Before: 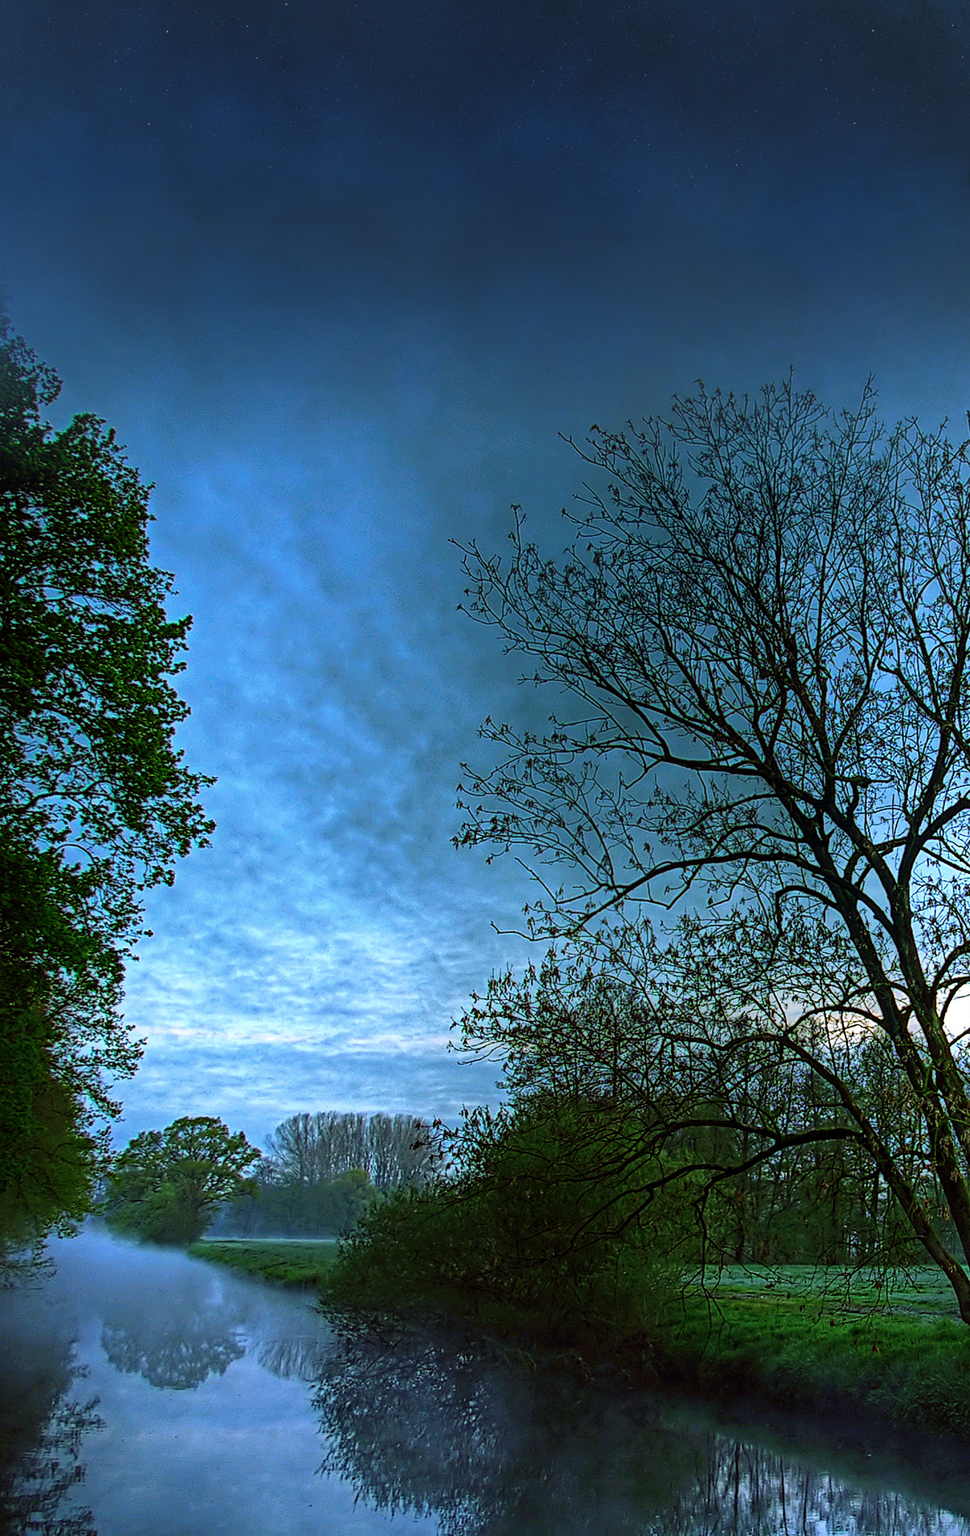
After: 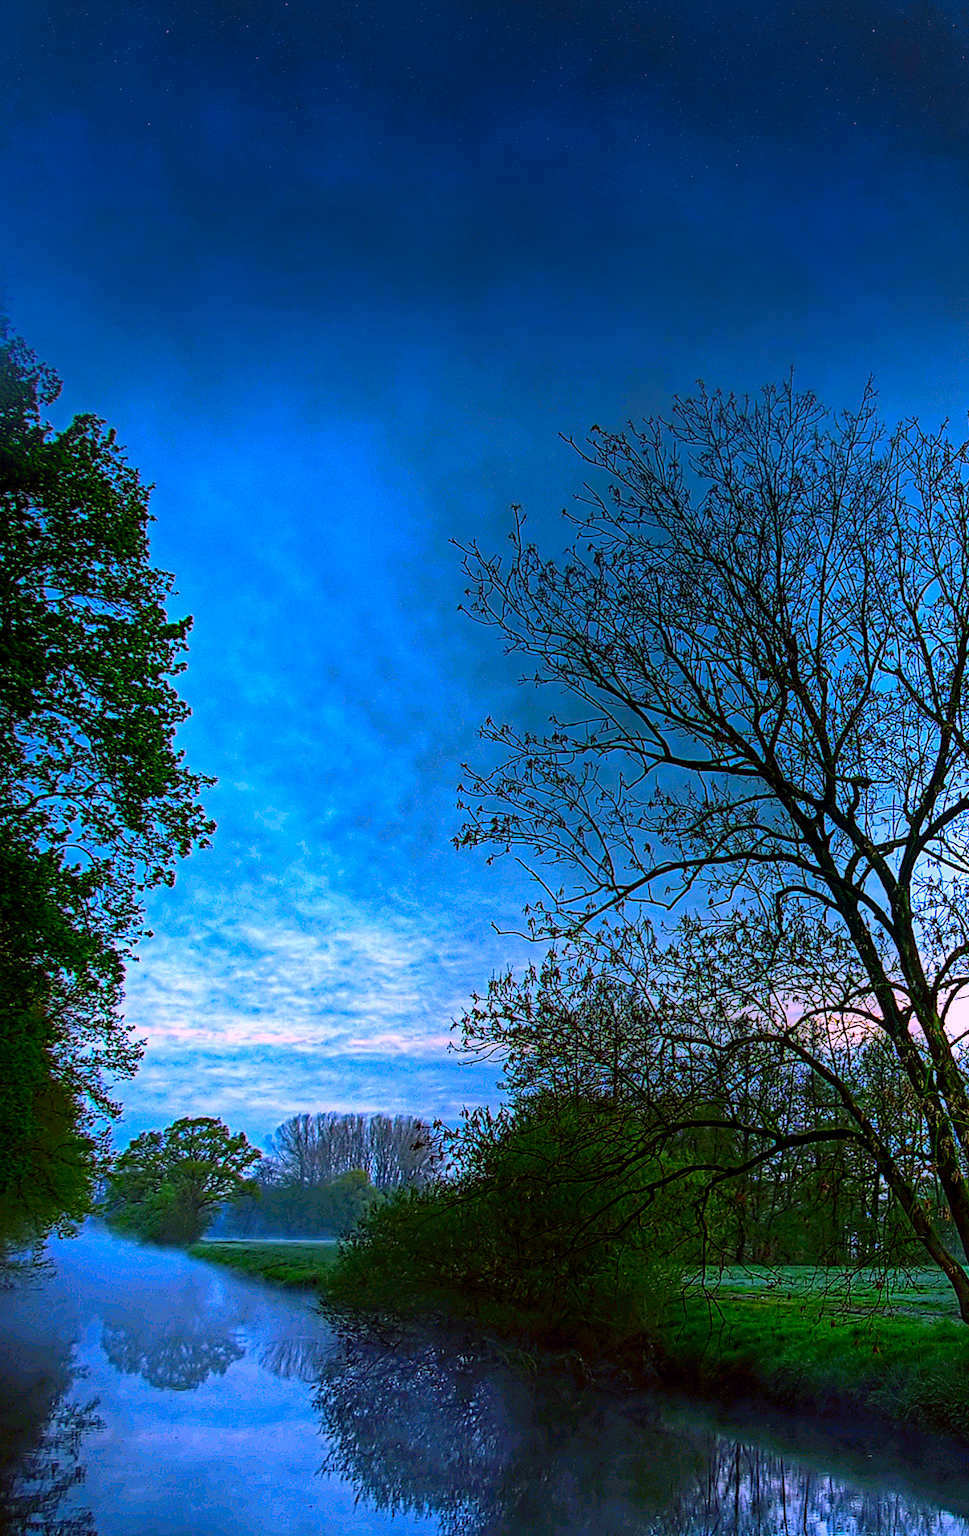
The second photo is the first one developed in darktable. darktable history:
color correction: highlights a* 19.5, highlights b* -11.53, saturation 1.69
exposure: black level correction 0.002, compensate highlight preservation false
